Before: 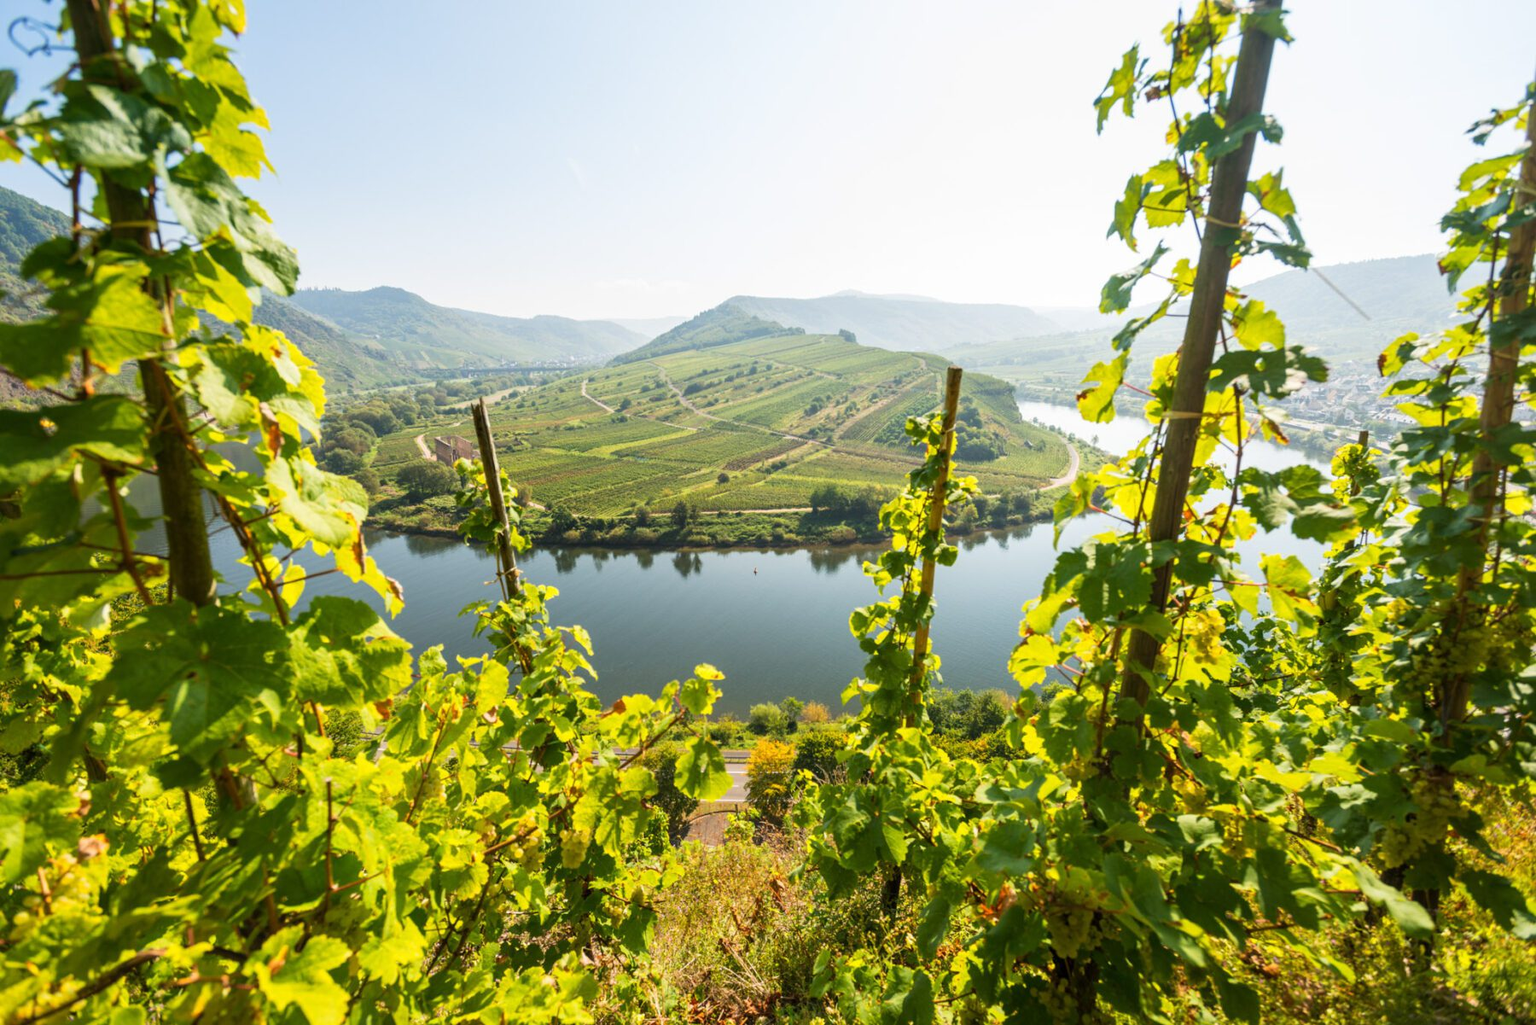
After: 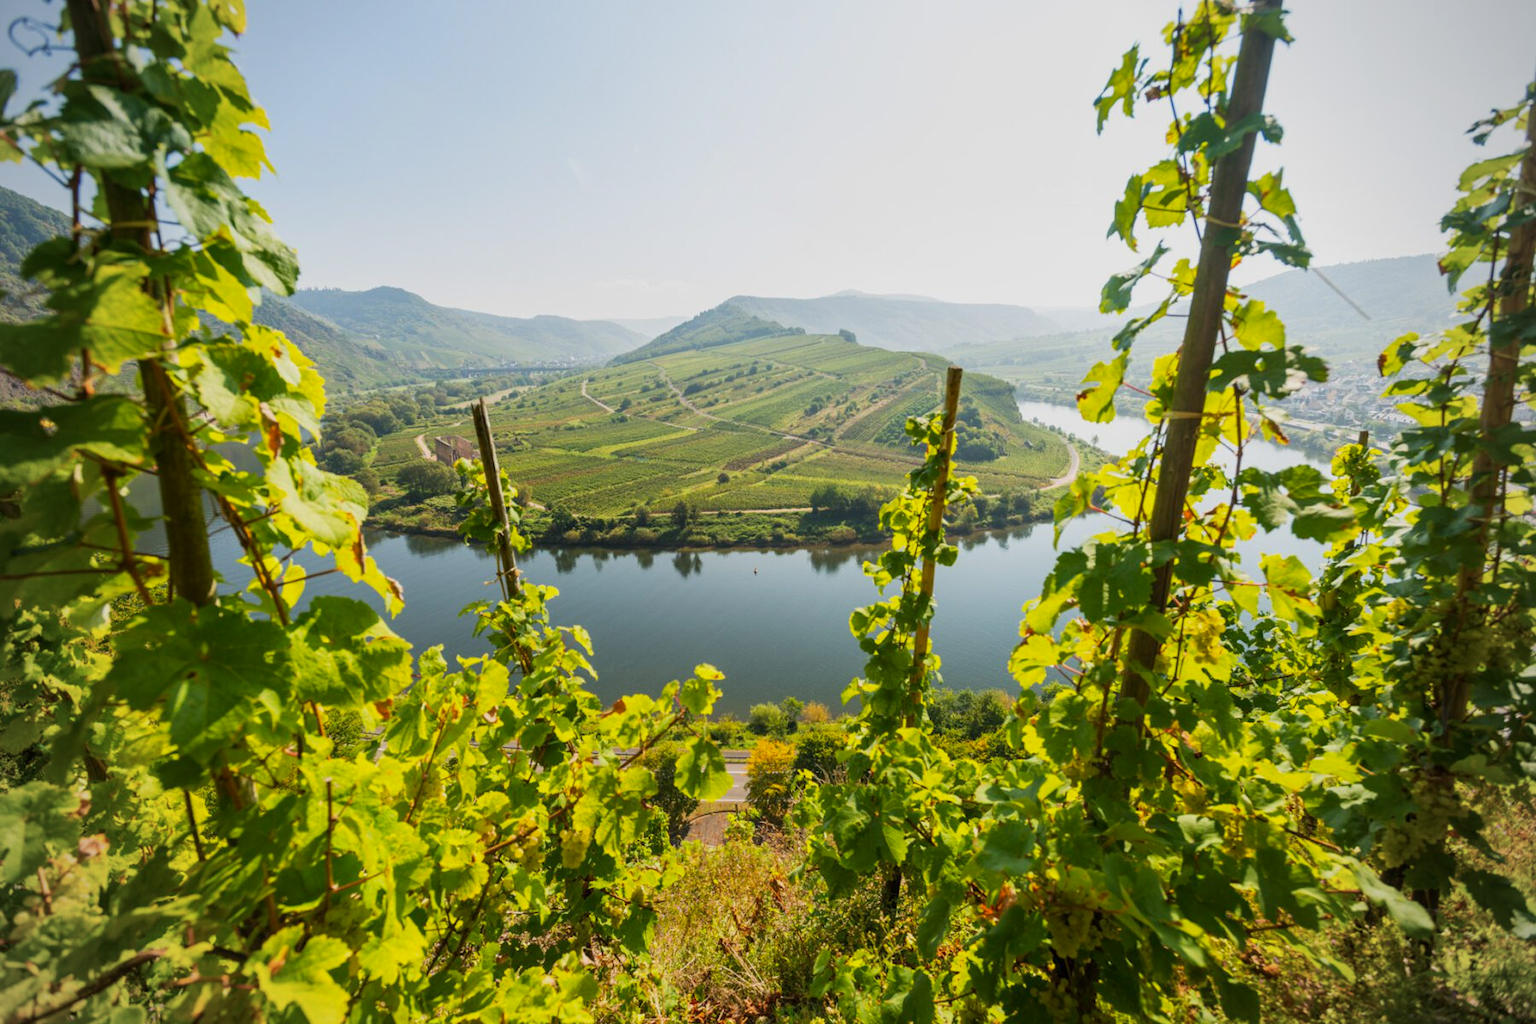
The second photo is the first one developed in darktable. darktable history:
vignetting: fall-off radius 60.92%
shadows and highlights: radius 121.13, shadows 21.4, white point adjustment -9.72, highlights -14.39, soften with gaussian
